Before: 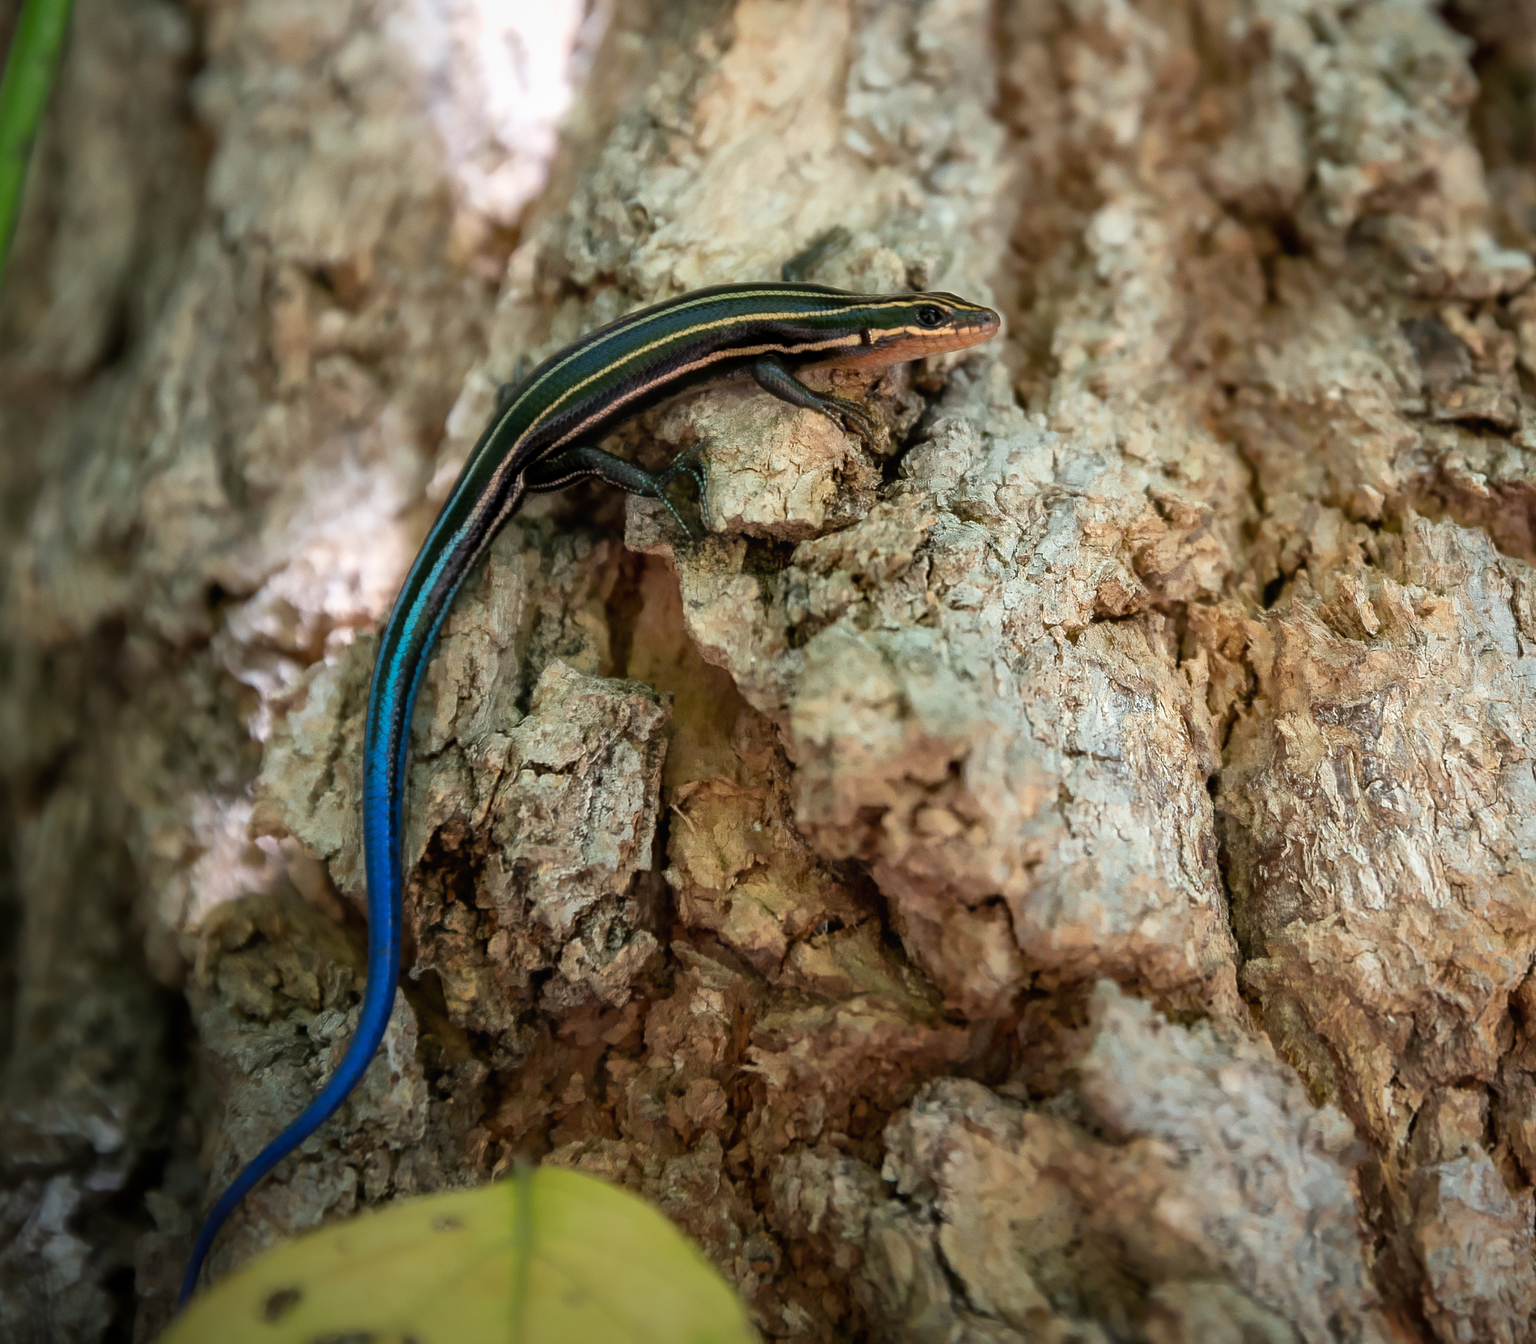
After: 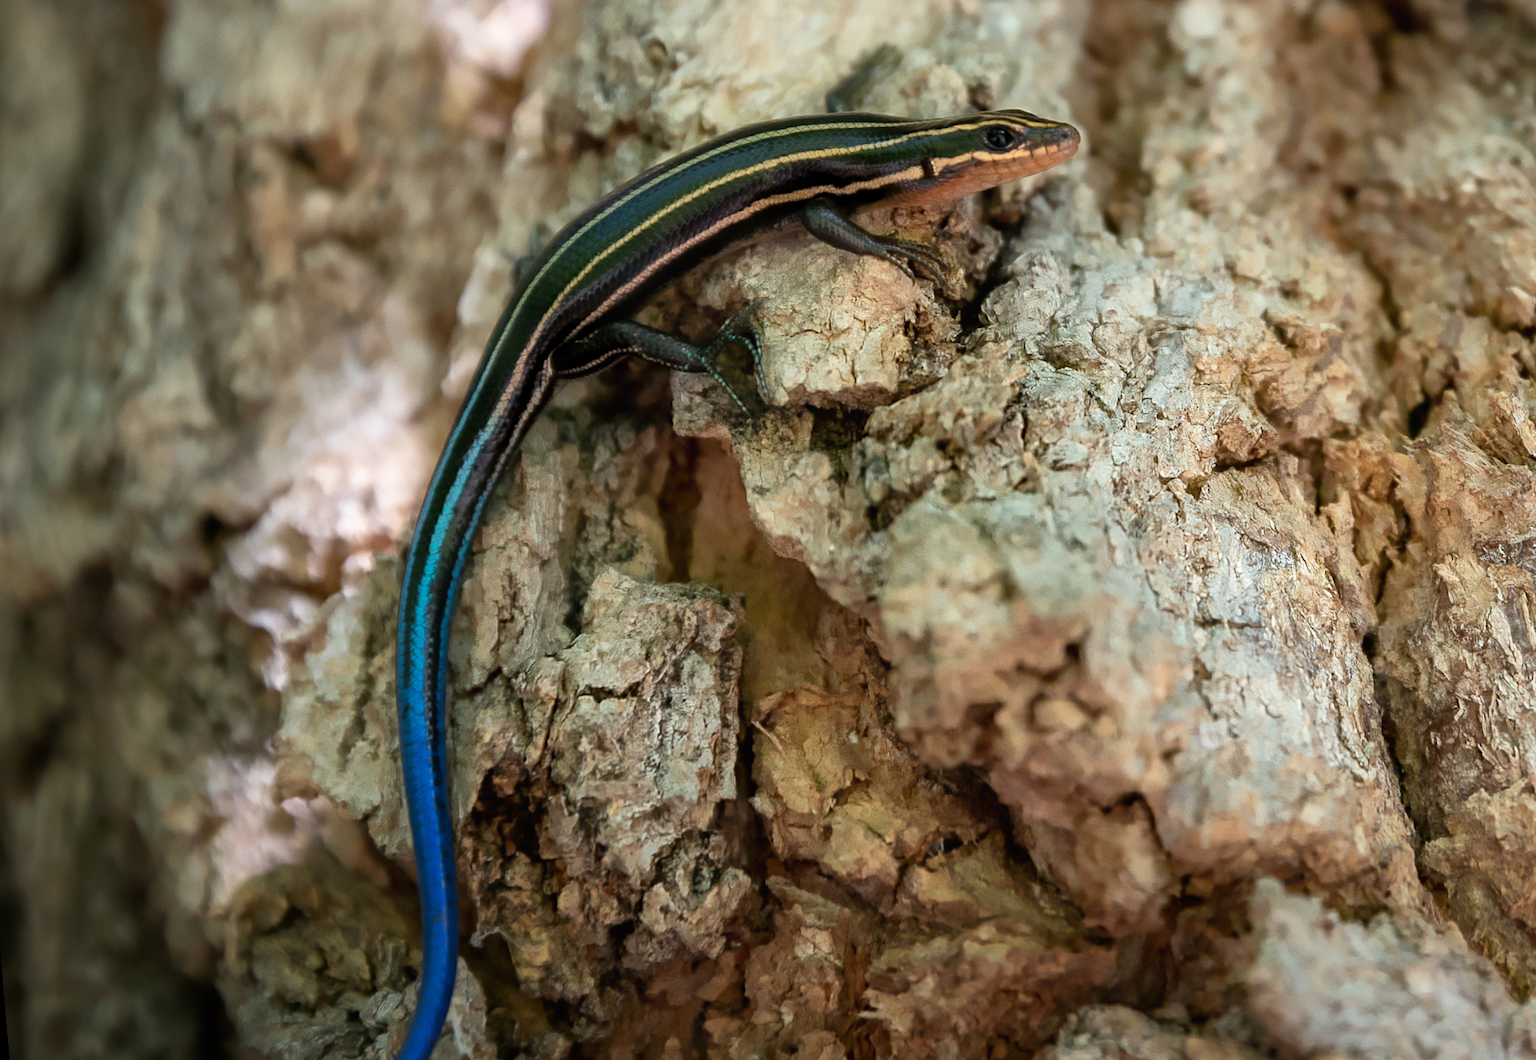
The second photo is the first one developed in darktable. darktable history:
crop: top 7.49%, right 9.717%, bottom 11.943%
rotate and perspective: rotation -5°, crop left 0.05, crop right 0.952, crop top 0.11, crop bottom 0.89
